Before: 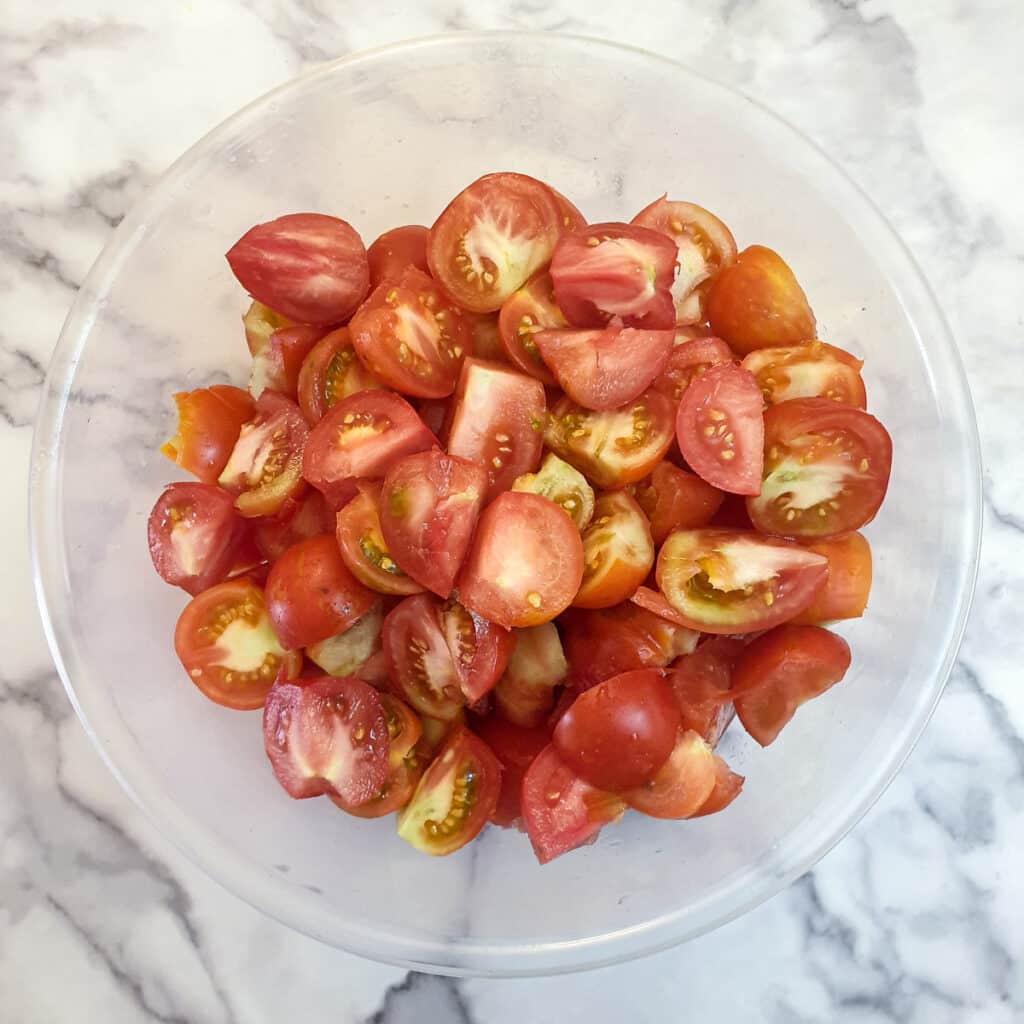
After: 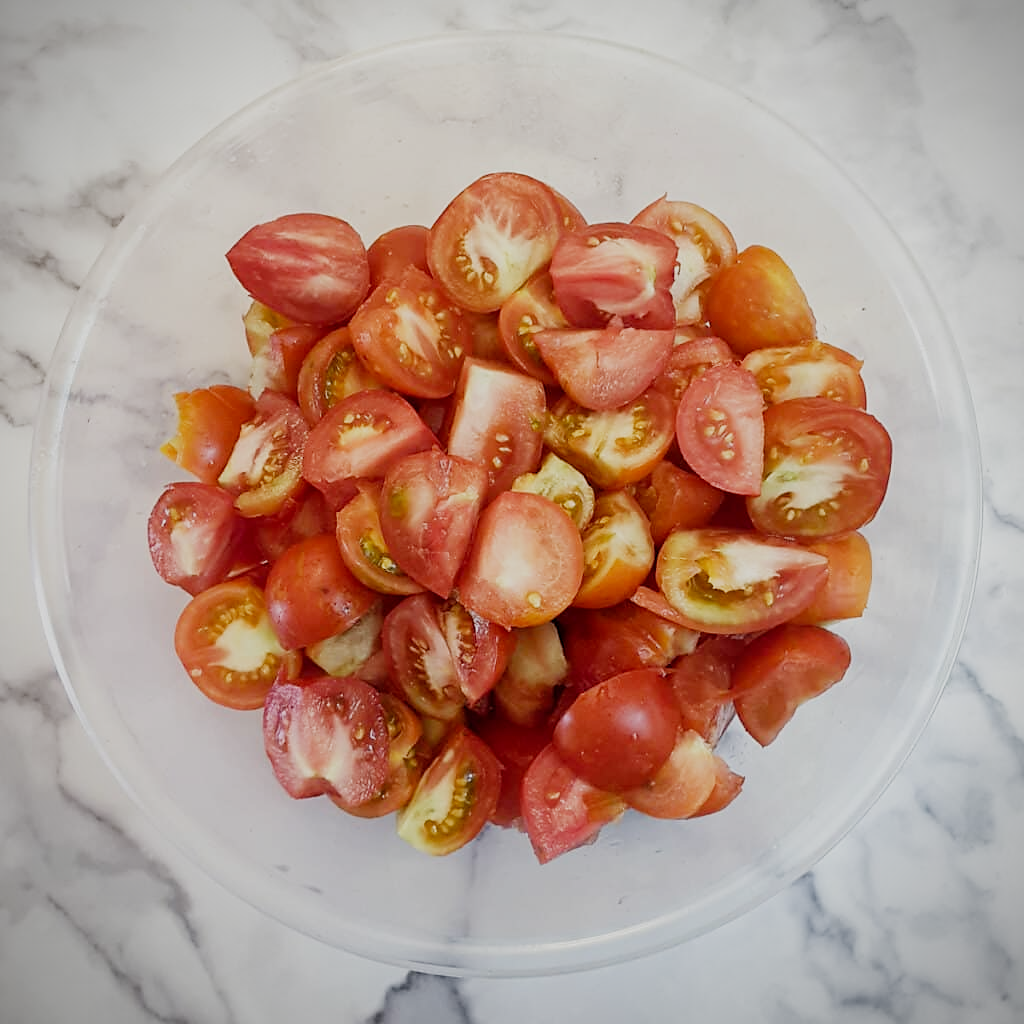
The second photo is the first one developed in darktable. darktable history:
filmic rgb: black relative exposure -16 EV, white relative exposure 4.91 EV, hardness 6.21, preserve chrominance no, color science v5 (2021)
vignetting: fall-off start 91.32%
sharpen: radius 1.907, amount 0.402, threshold 1.363
